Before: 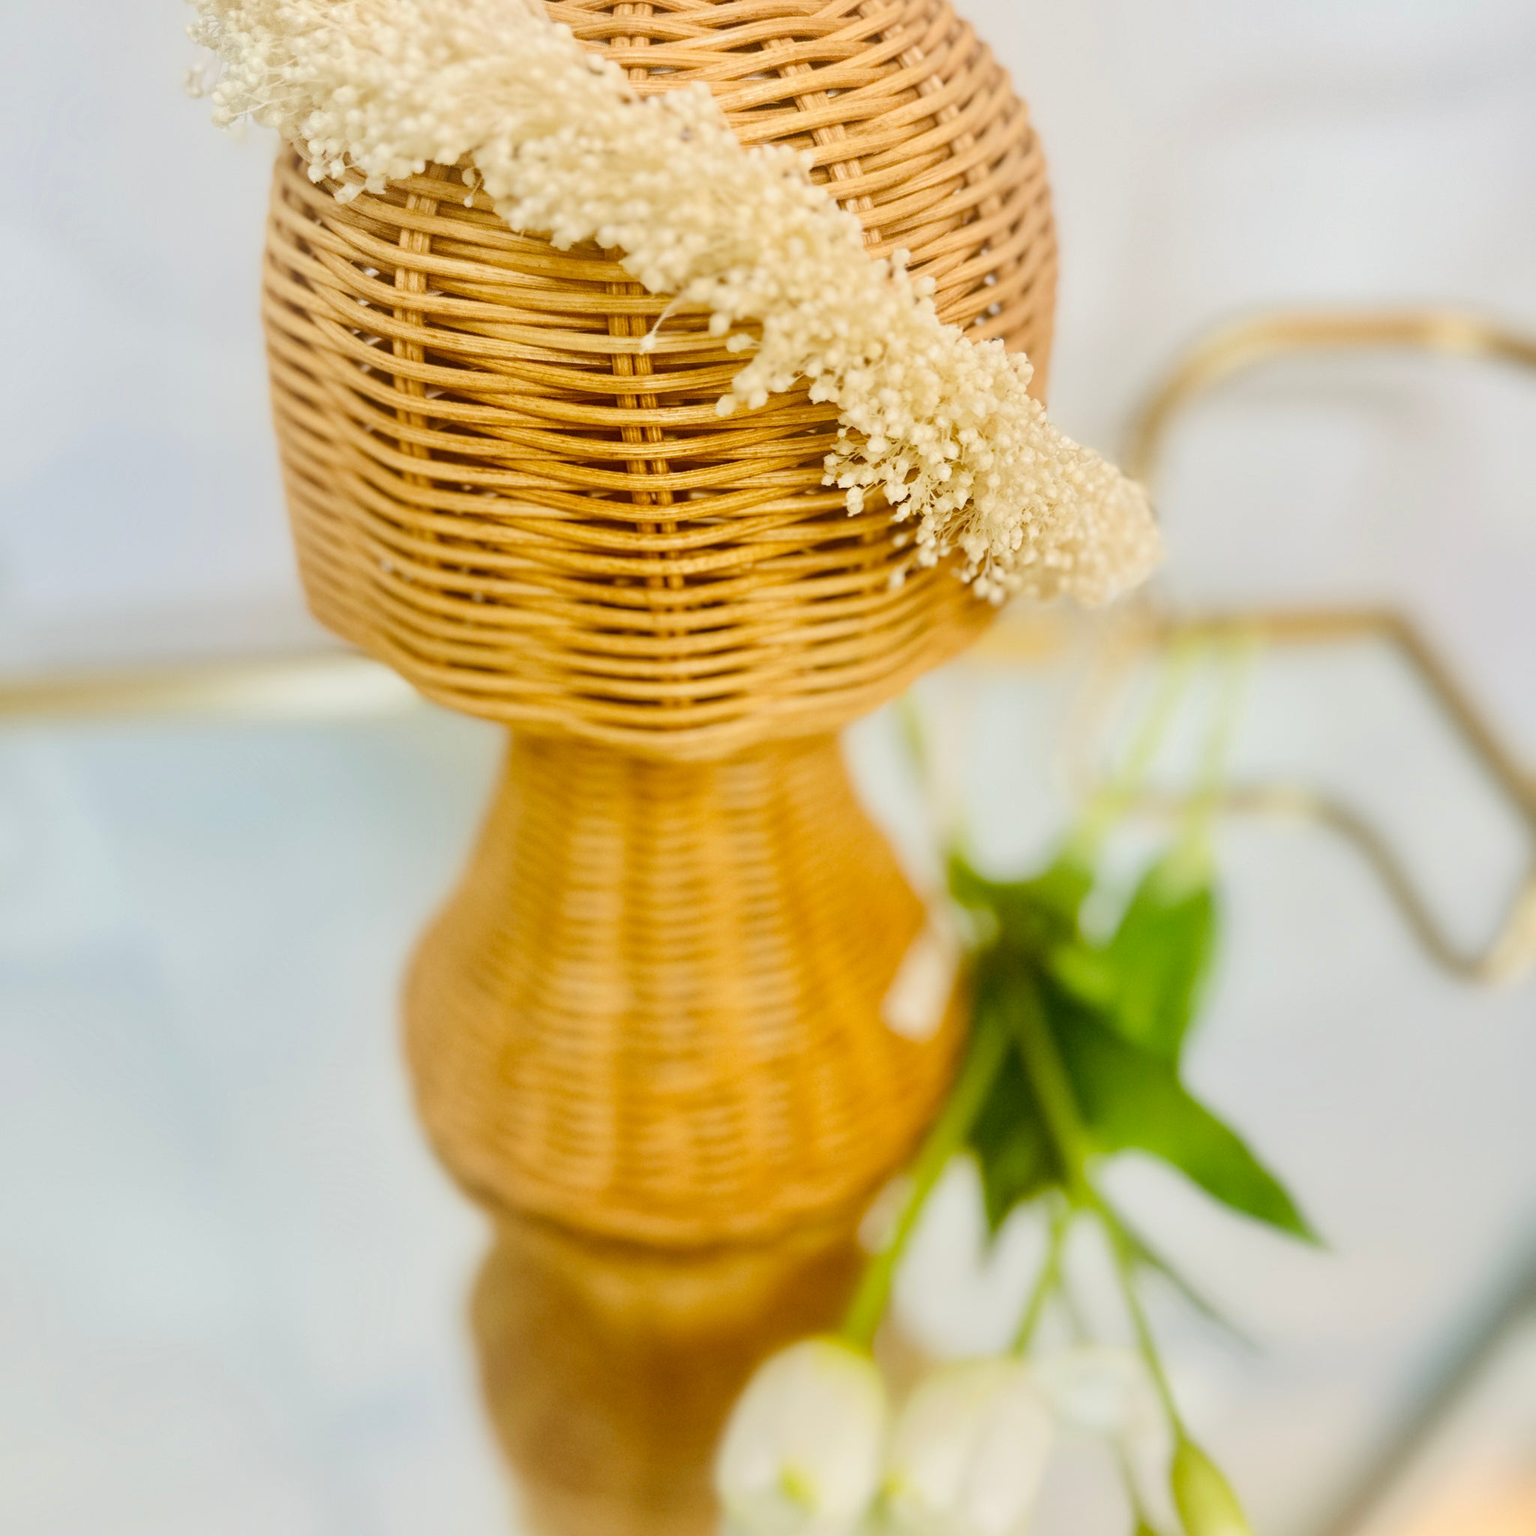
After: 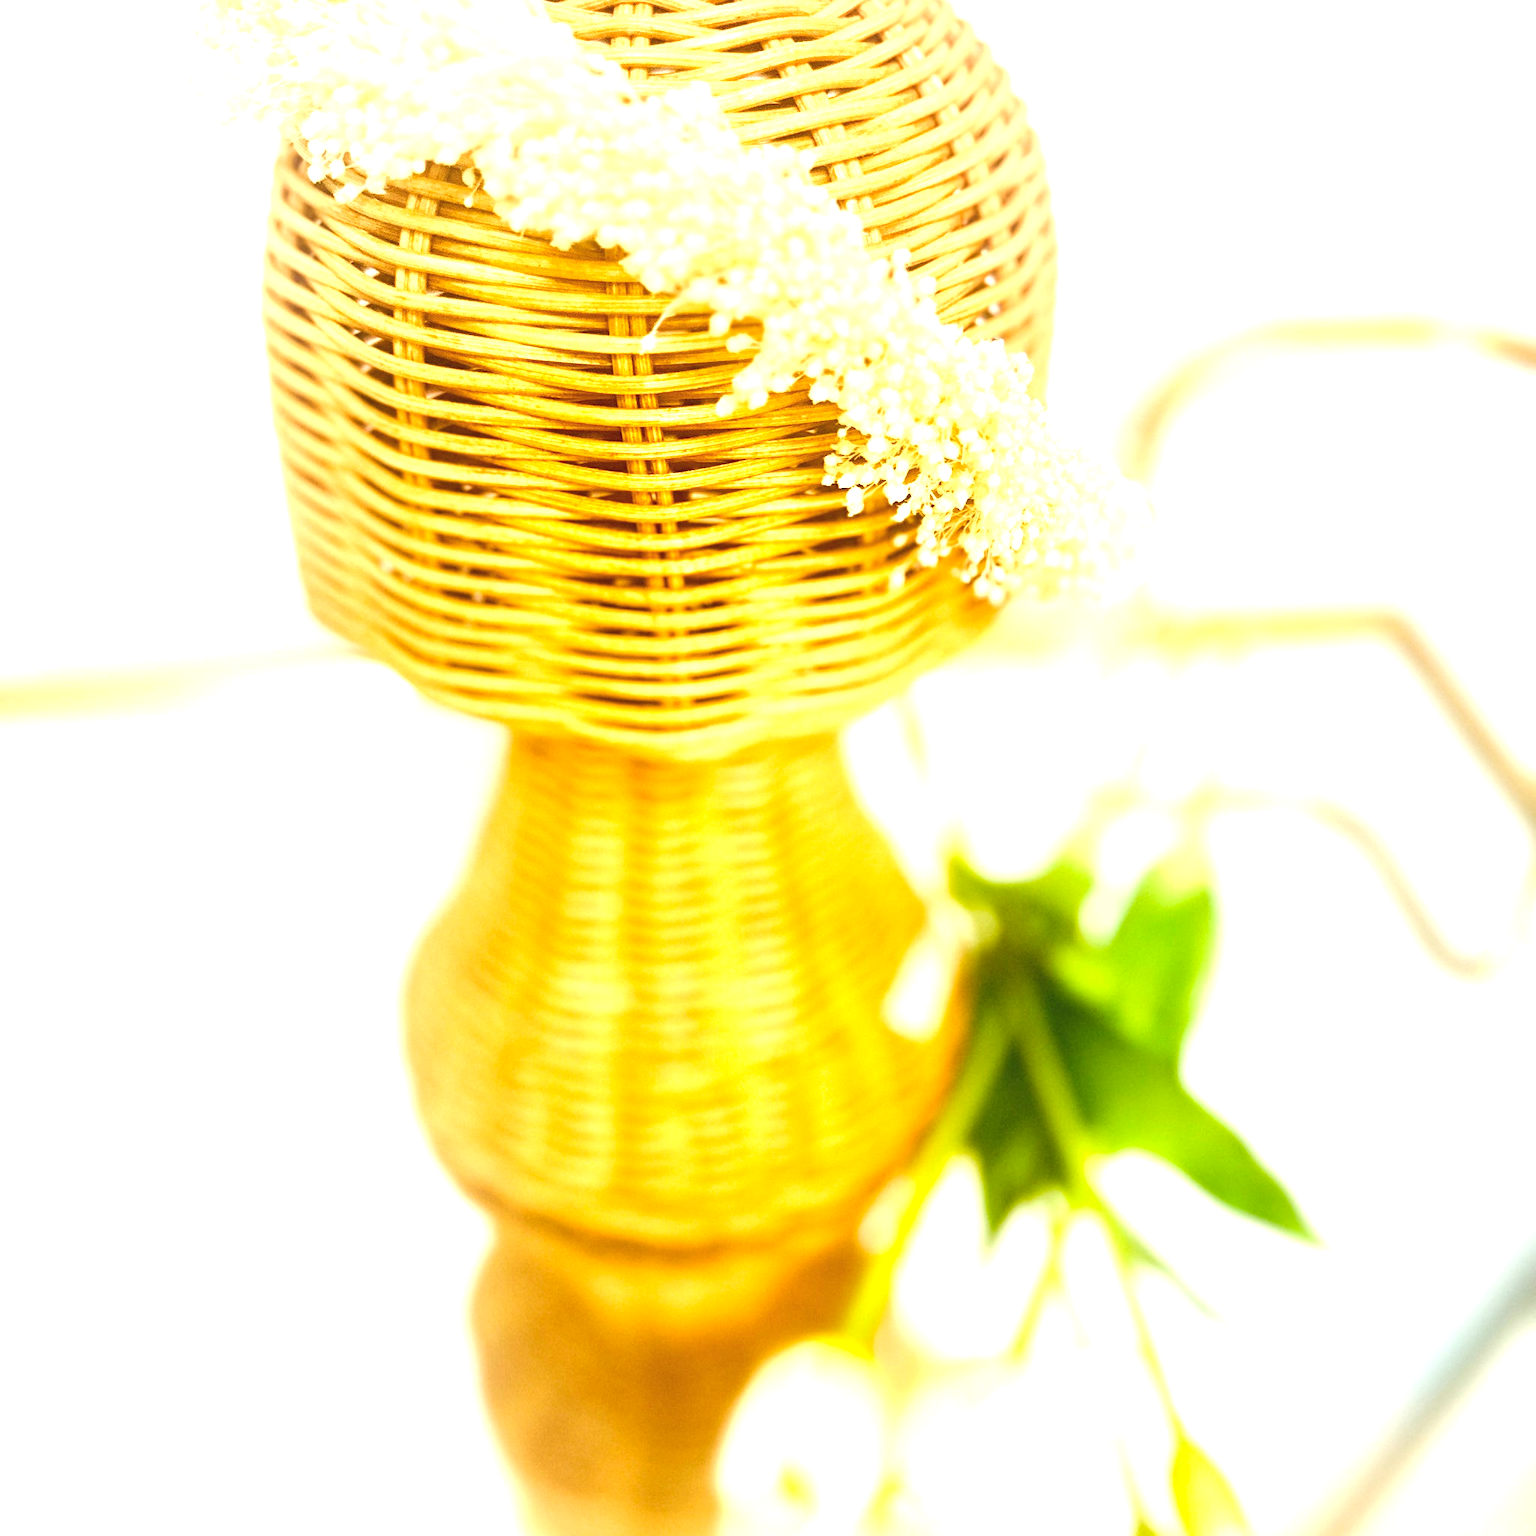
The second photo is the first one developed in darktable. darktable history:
exposure: black level correction -0.002, exposure 1.335 EV, compensate exposure bias true, compensate highlight preservation false
color balance rgb: highlights gain › chroma 0.102%, highlights gain › hue 329.88°, perceptual saturation grading › global saturation -0.044%, global vibrance 20%
